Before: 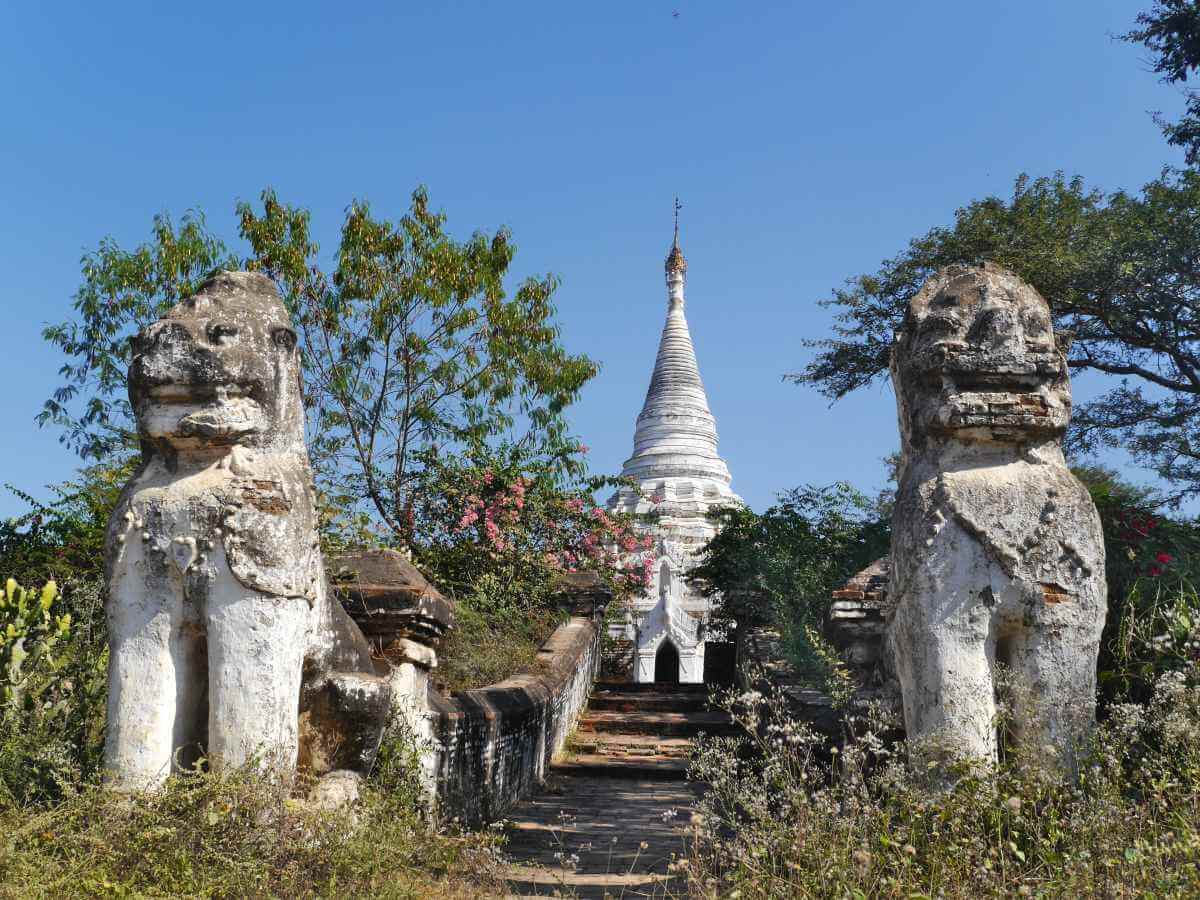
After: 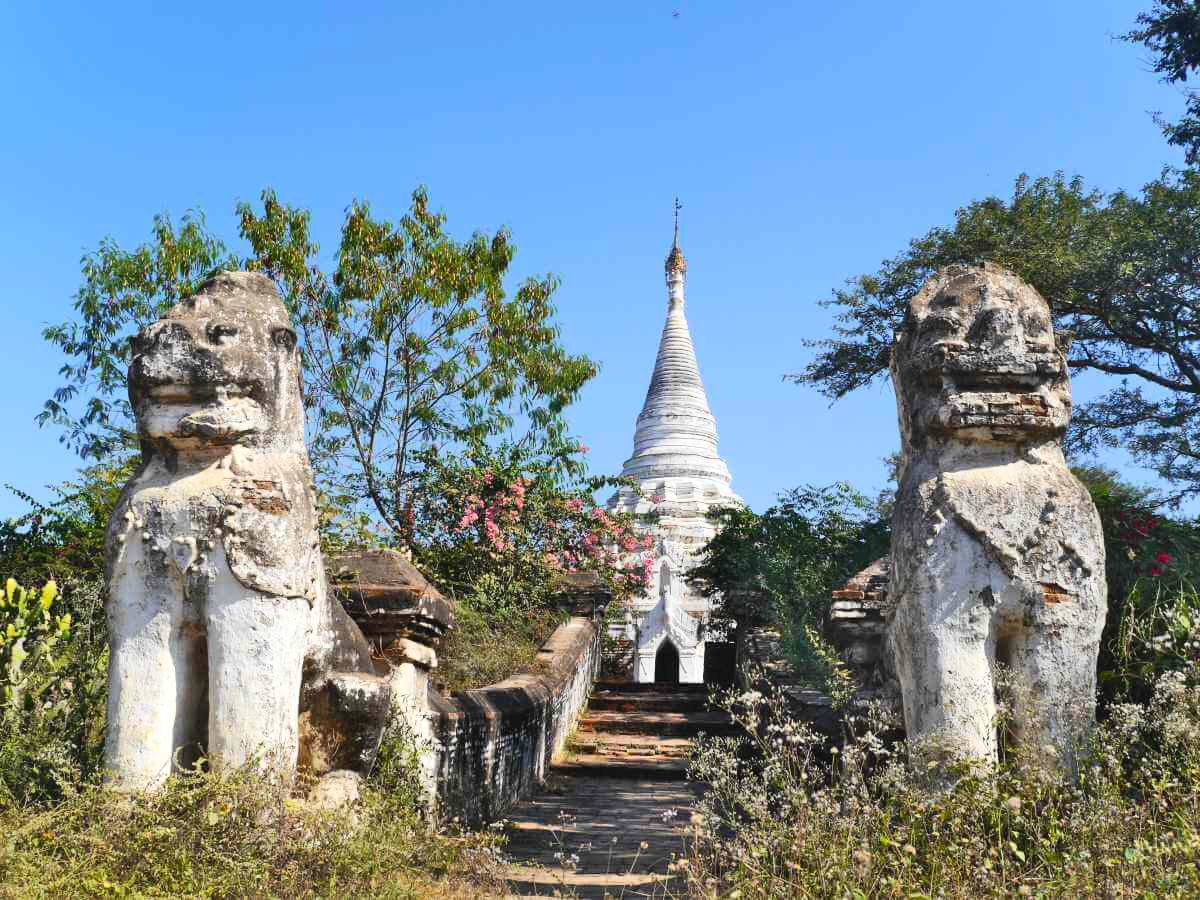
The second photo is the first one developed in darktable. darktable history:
contrast brightness saturation: contrast 0.202, brightness 0.16, saturation 0.226
